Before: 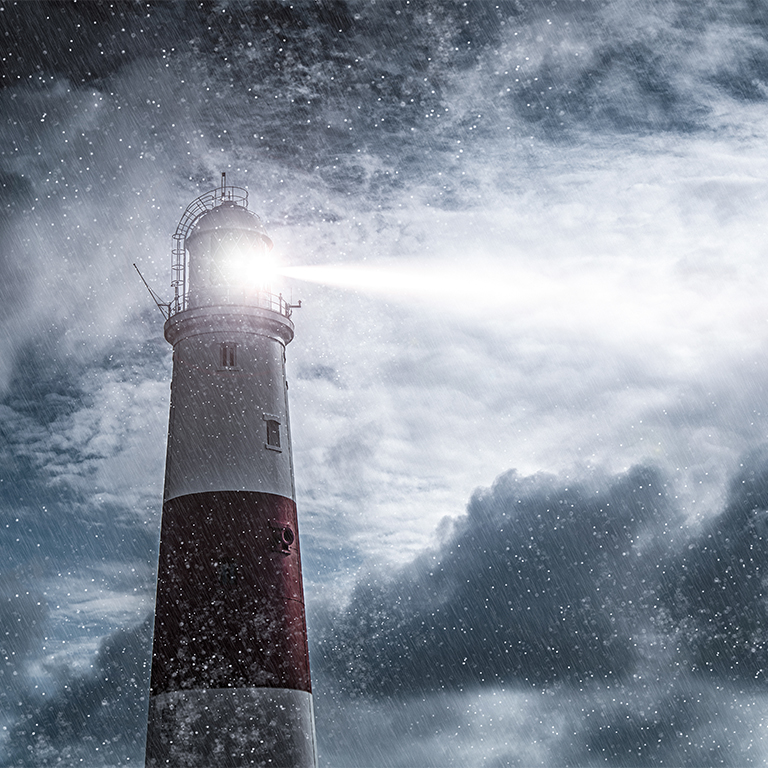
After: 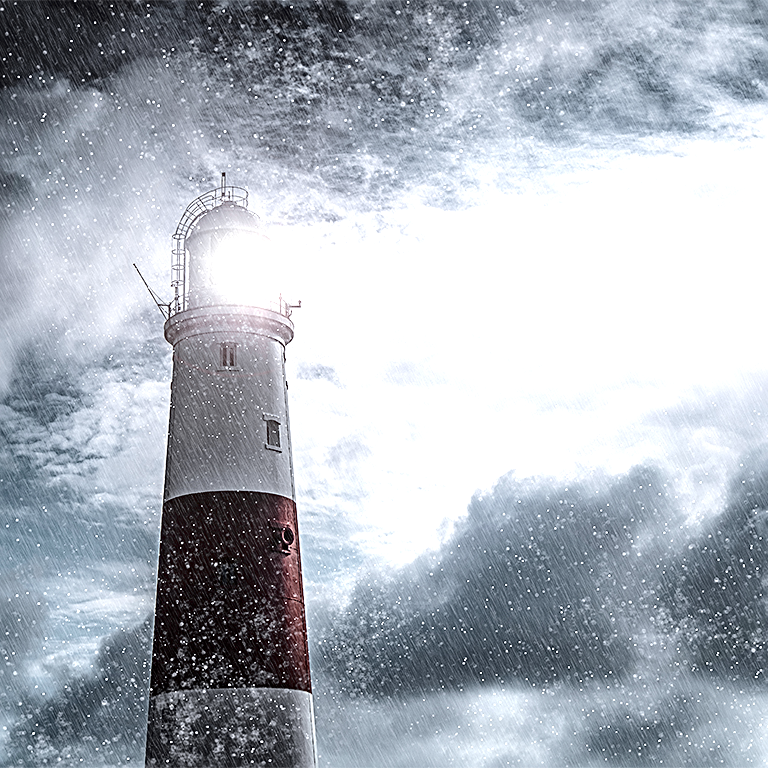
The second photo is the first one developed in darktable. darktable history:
color zones: curves: ch0 [(0.018, 0.548) (0.197, 0.654) (0.425, 0.447) (0.605, 0.658) (0.732, 0.579)]; ch1 [(0.105, 0.531) (0.224, 0.531) (0.386, 0.39) (0.618, 0.456) (0.732, 0.456) (0.956, 0.421)]; ch2 [(0.039, 0.583) (0.215, 0.465) (0.399, 0.544) (0.465, 0.548) (0.614, 0.447) (0.724, 0.43) (0.882, 0.623) (0.956, 0.632)]
sharpen: on, module defaults
tone curve: curves: ch0 [(0.003, 0) (0.066, 0.017) (0.163, 0.09) (0.264, 0.238) (0.395, 0.421) (0.517, 0.575) (0.633, 0.687) (0.791, 0.814) (1, 1)]; ch1 [(0, 0) (0.149, 0.17) (0.327, 0.339) (0.39, 0.403) (0.456, 0.463) (0.501, 0.502) (0.512, 0.507) (0.53, 0.533) (0.575, 0.592) (0.671, 0.655) (0.729, 0.679) (1, 1)]; ch2 [(0, 0) (0.337, 0.382) (0.464, 0.47) (0.501, 0.502) (0.527, 0.532) (0.563, 0.555) (0.615, 0.61) (0.663, 0.68) (1, 1)], color space Lab, independent channels, preserve colors none
exposure: black level correction 0, exposure 0.7 EV, compensate exposure bias true, compensate highlight preservation false
